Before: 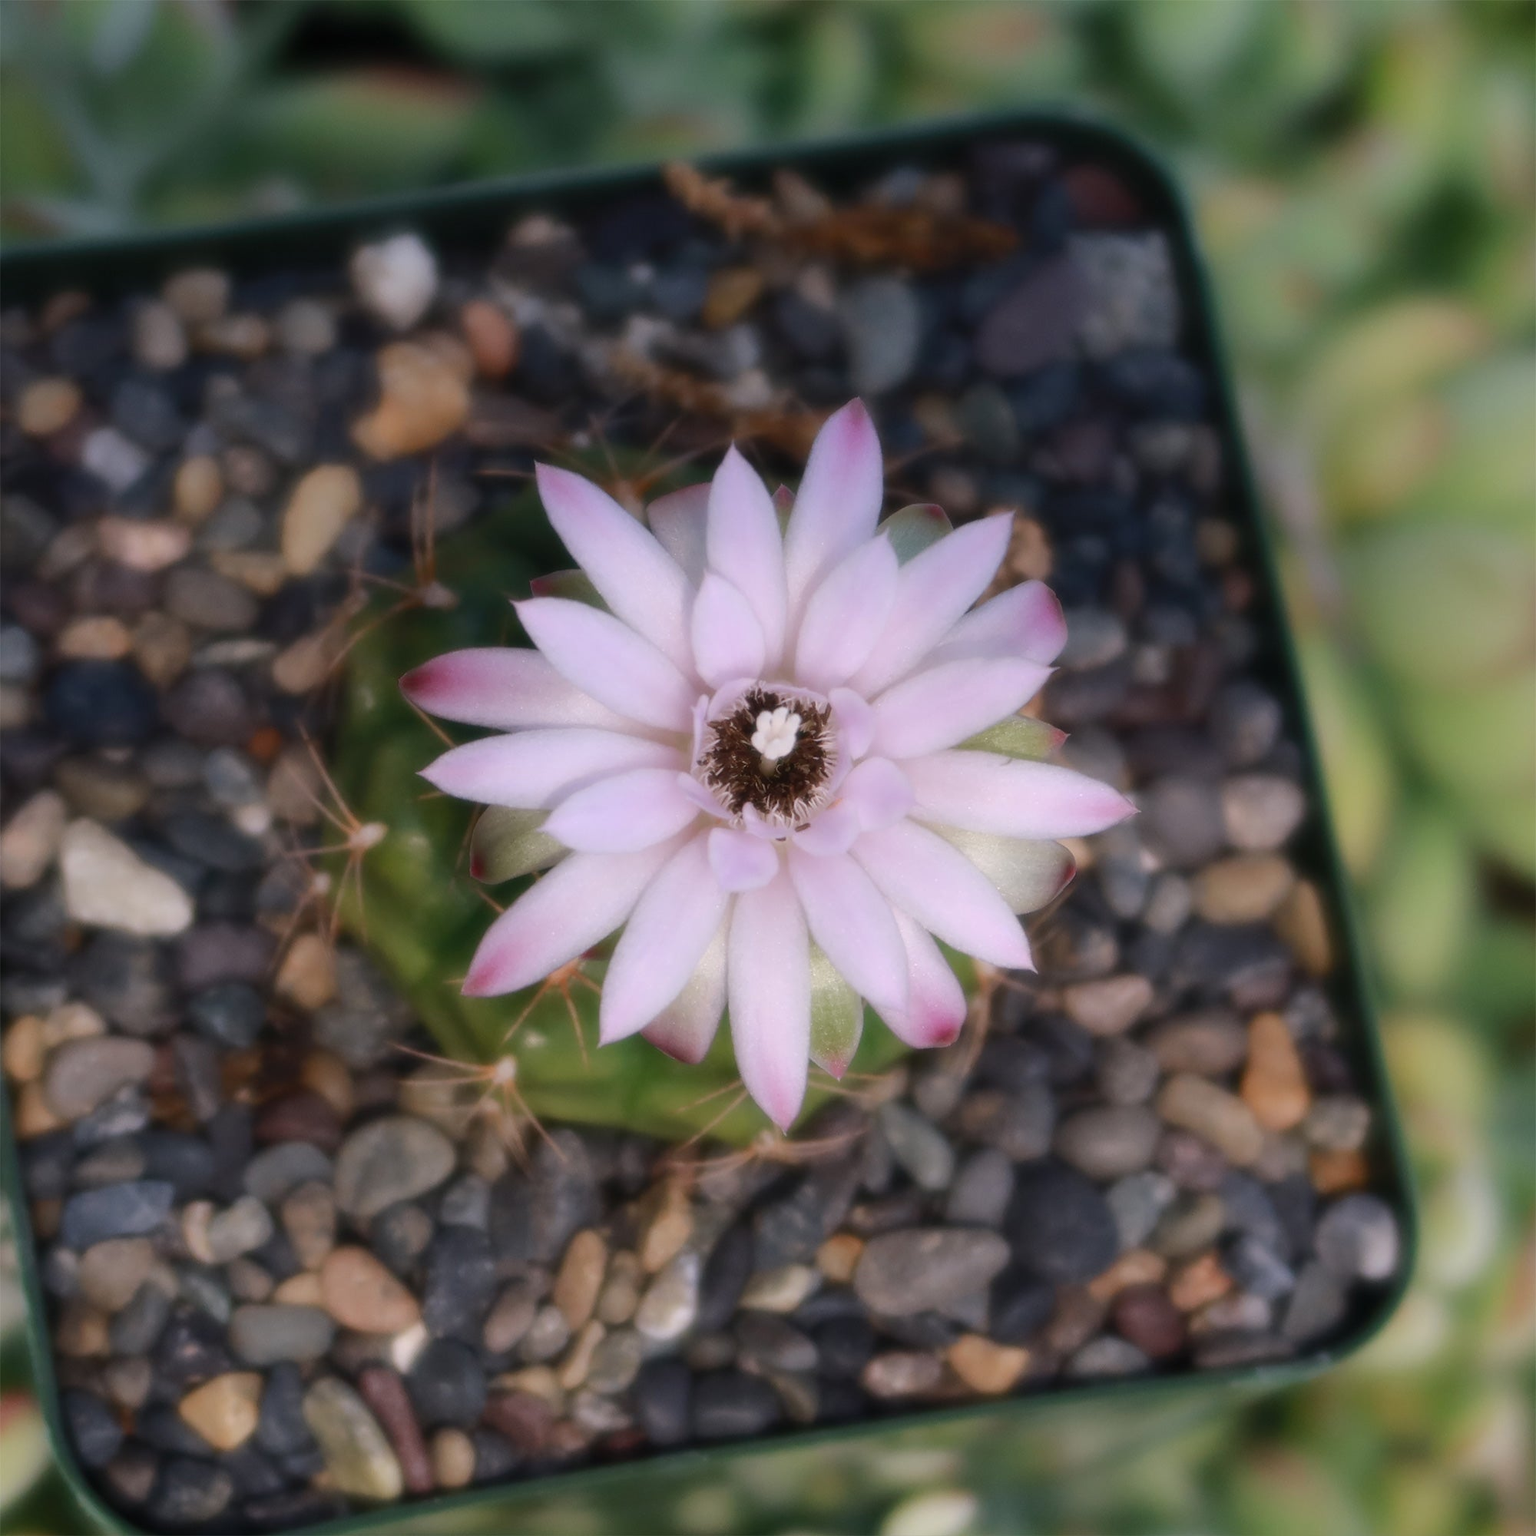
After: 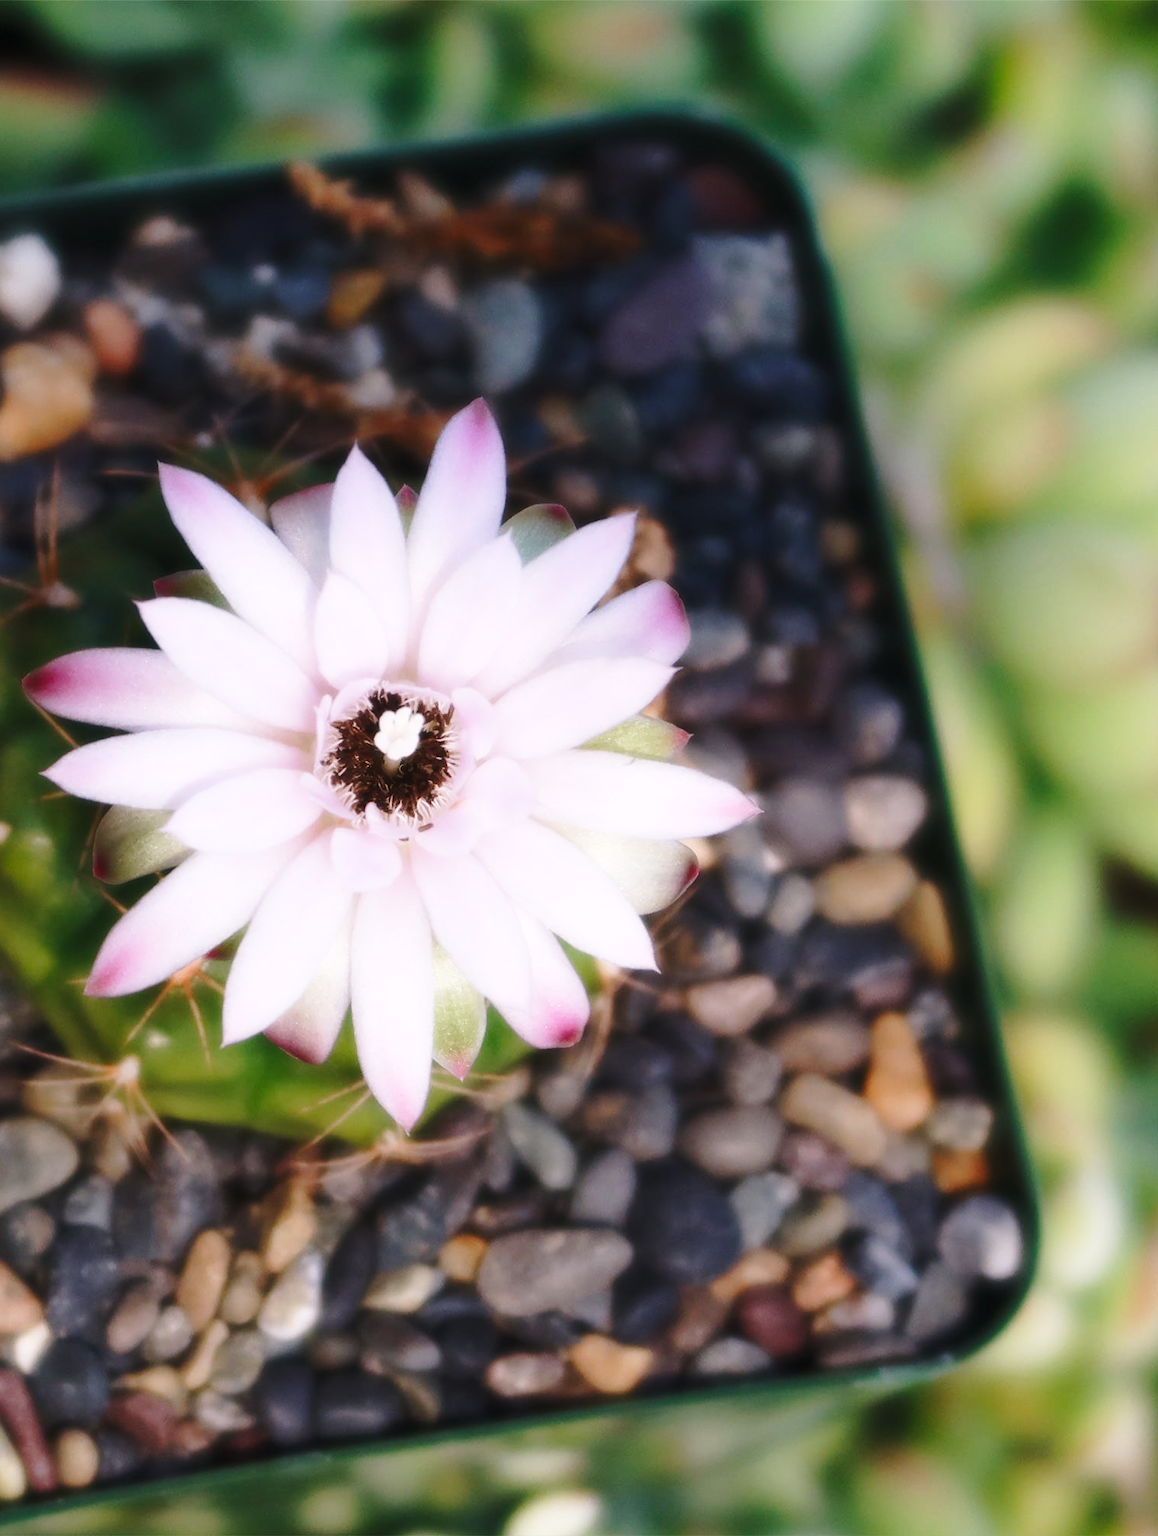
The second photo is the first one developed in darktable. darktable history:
tone equalizer: -8 EV -0.001 EV, -7 EV 0.001 EV, -6 EV -0.002 EV, -5 EV -0.003 EV, -4 EV -0.062 EV, -3 EV -0.222 EV, -2 EV -0.267 EV, -1 EV 0.105 EV, +0 EV 0.303 EV
crop and rotate: left 24.6%
base curve: curves: ch0 [(0, 0) (0.036, 0.037) (0.121, 0.228) (0.46, 0.76) (0.859, 0.983) (1, 1)], preserve colors none
